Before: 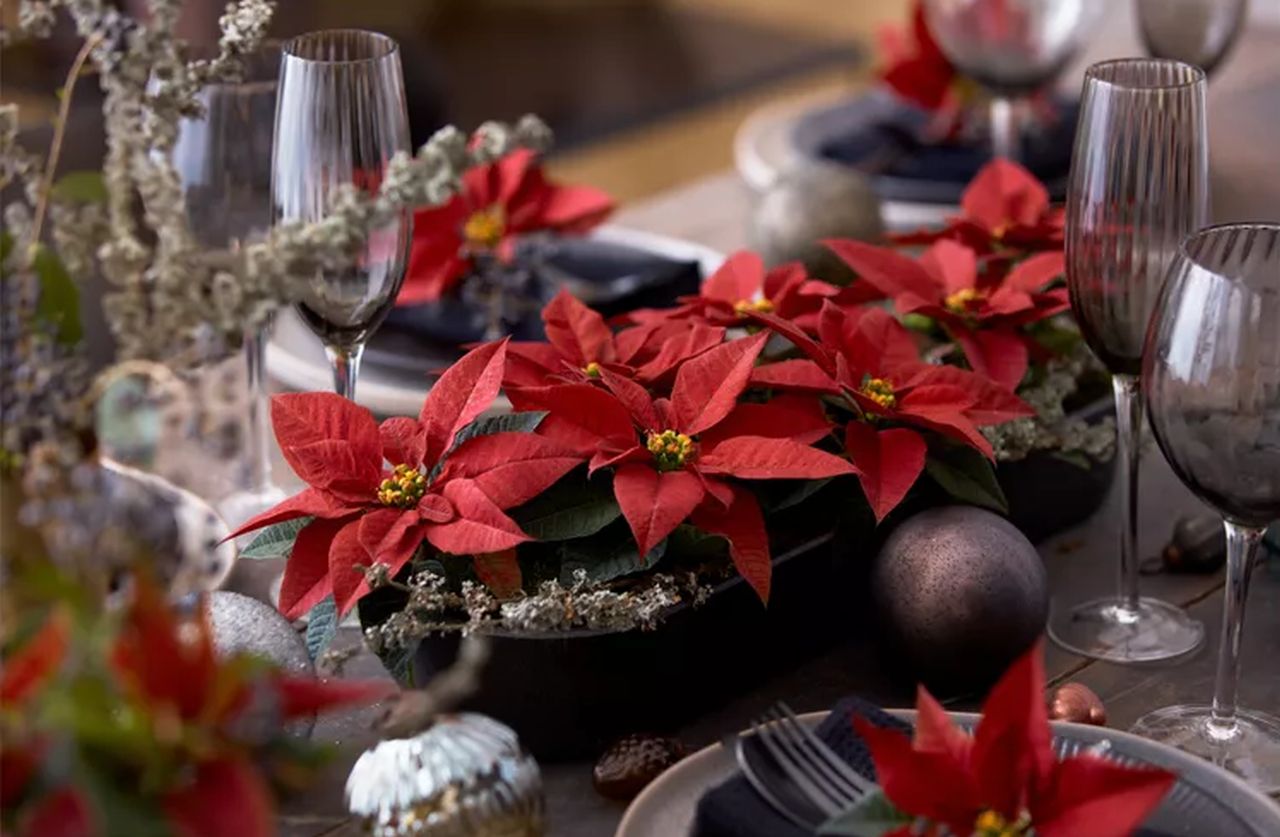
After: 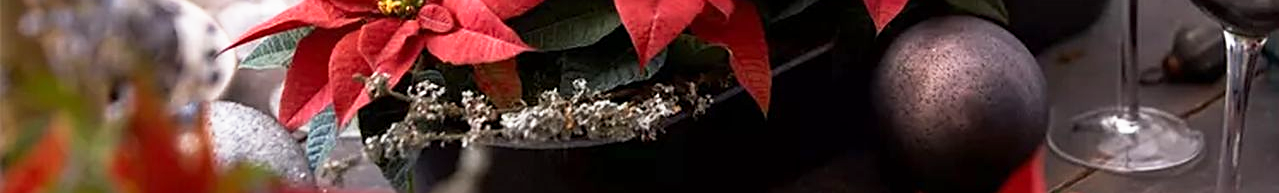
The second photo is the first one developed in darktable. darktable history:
base curve: curves: ch0 [(0, 0) (0.557, 0.834) (1, 1)], preserve colors none
crop and rotate: top 58.743%, bottom 18.098%
sharpen: on, module defaults
